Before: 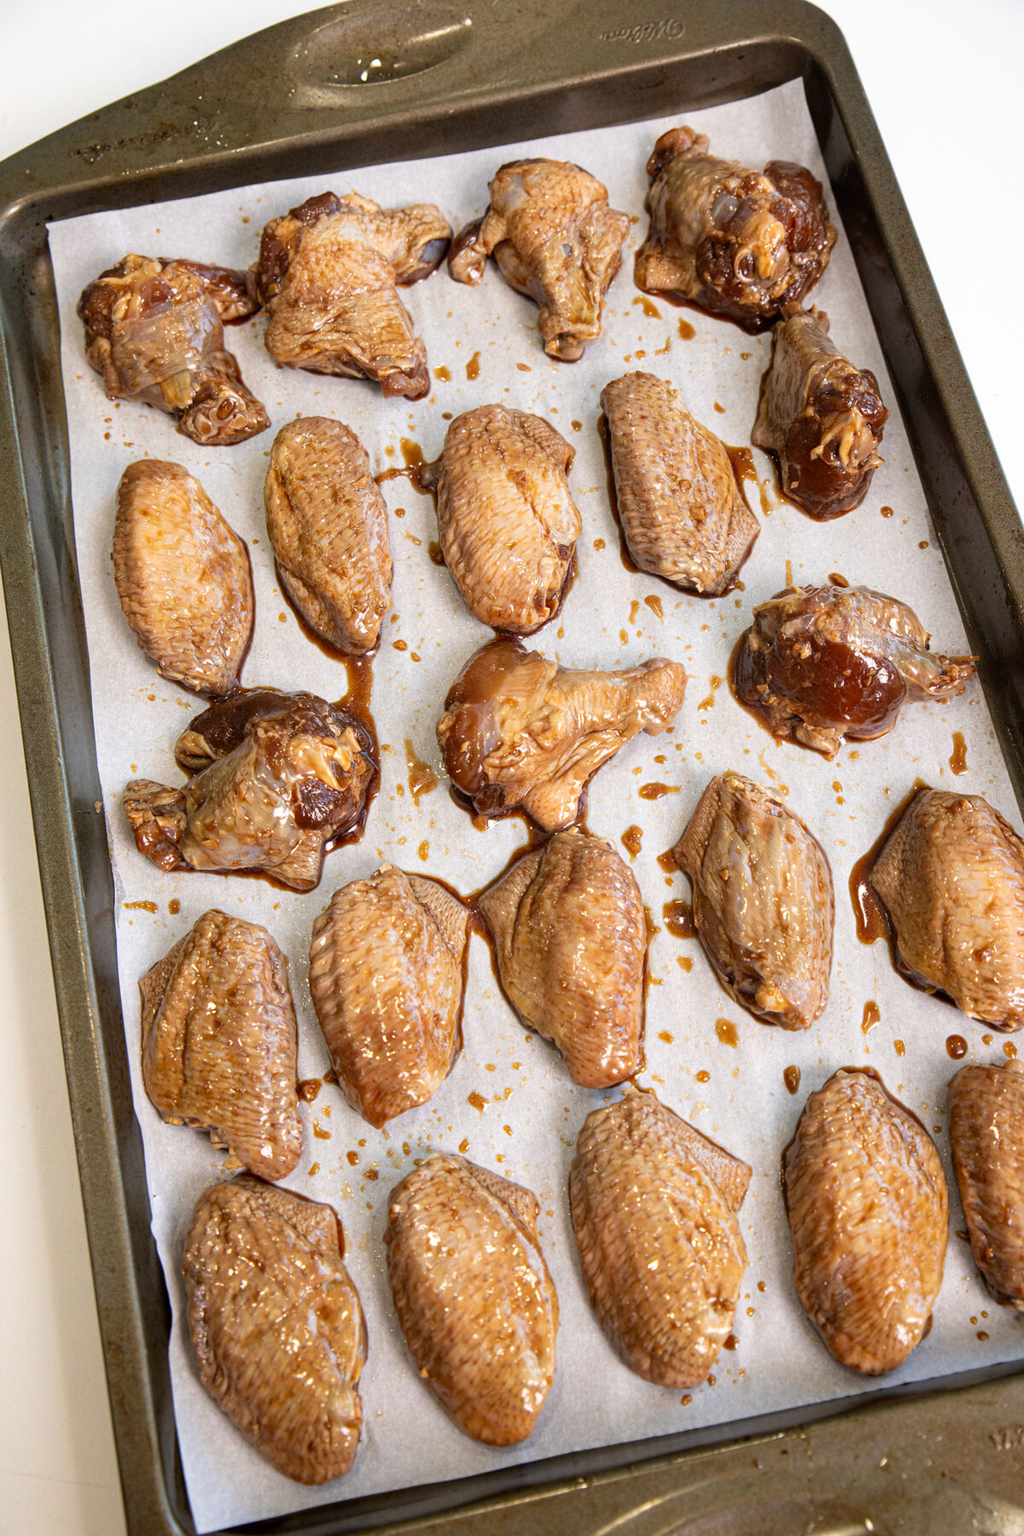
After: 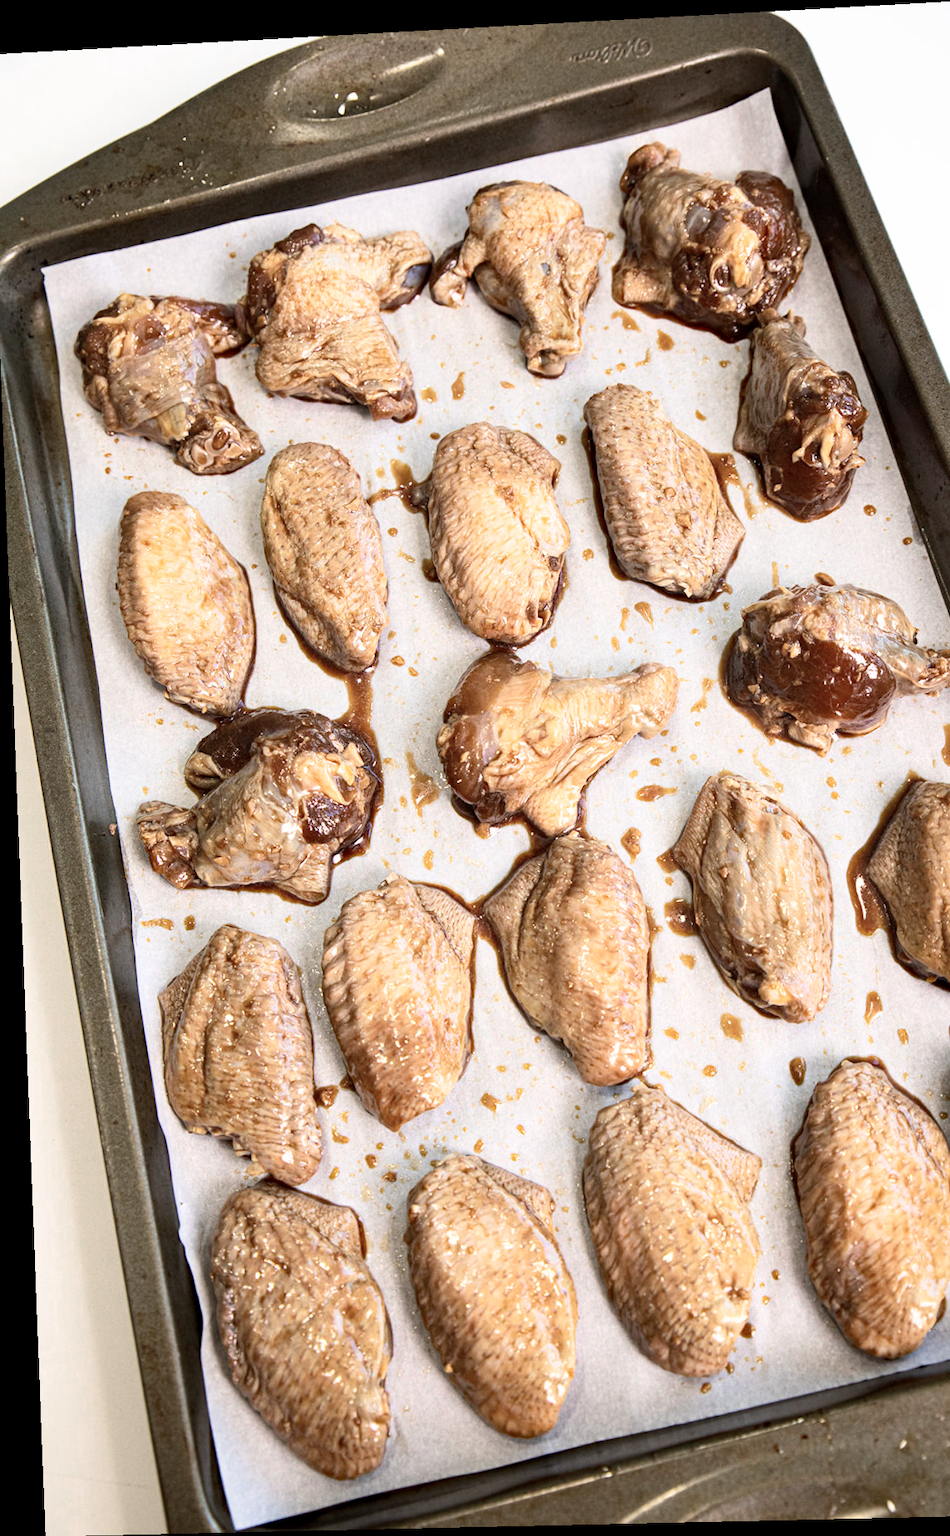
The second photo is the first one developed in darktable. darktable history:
crop and rotate: left 1.088%, right 8.807%
exposure: exposure 0.014 EV, compensate highlight preservation false
haze removal: compatibility mode true, adaptive false
rotate and perspective: rotation -2.22°, lens shift (horizontal) -0.022, automatic cropping off
contrast brightness saturation: contrast 0.23, brightness 0.1, saturation 0.29
color zones: curves: ch0 [(0, 0.559) (0.153, 0.551) (0.229, 0.5) (0.429, 0.5) (0.571, 0.5) (0.714, 0.5) (0.857, 0.5) (1, 0.559)]; ch1 [(0, 0.417) (0.112, 0.336) (0.213, 0.26) (0.429, 0.34) (0.571, 0.35) (0.683, 0.331) (0.857, 0.344) (1, 0.417)]
